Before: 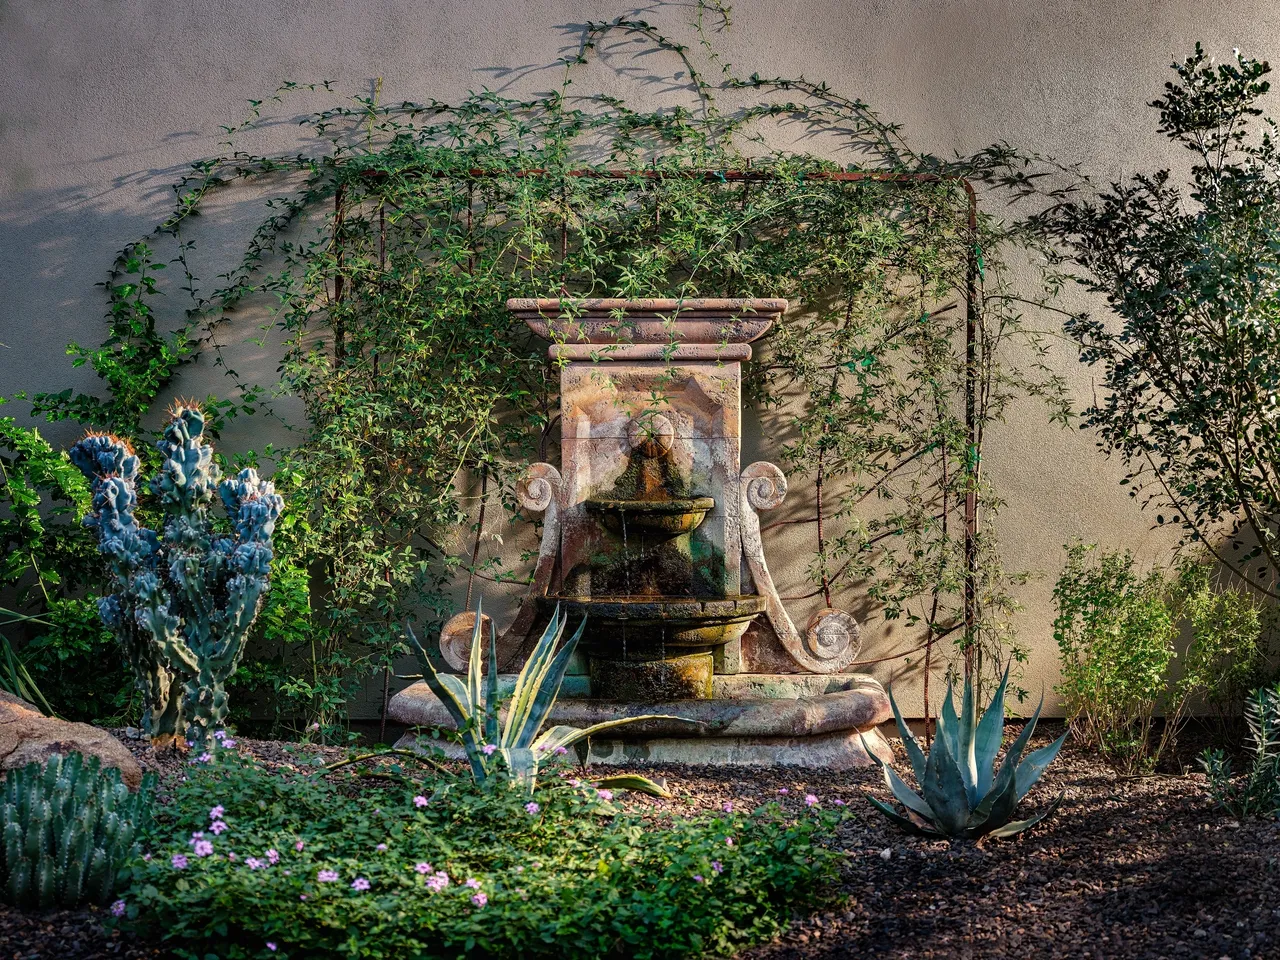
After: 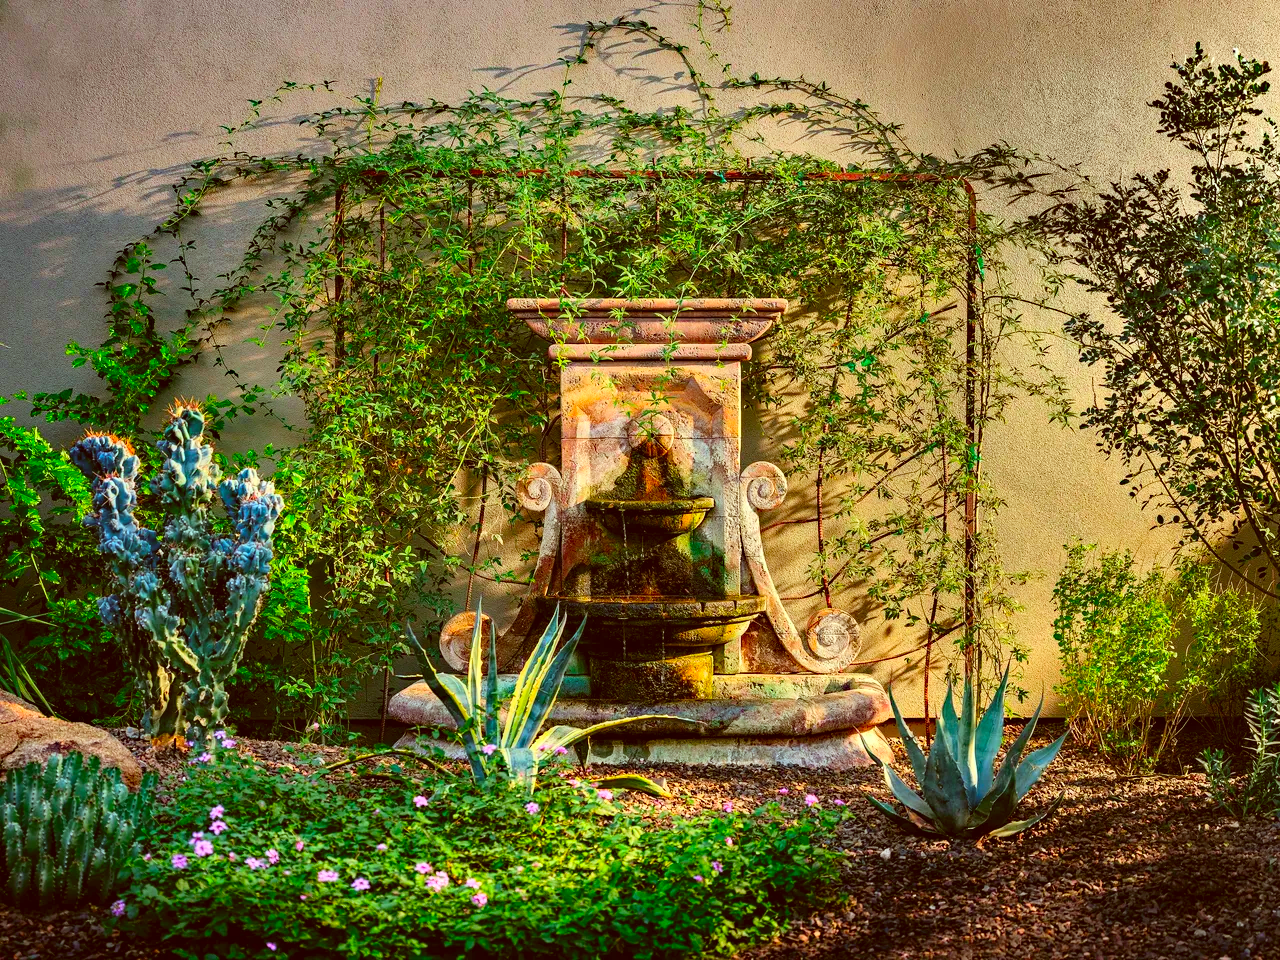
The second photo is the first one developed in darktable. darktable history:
color correction: highlights a* -5.2, highlights b* 9.8, shadows a* 9.9, shadows b* 24.23
haze removal: adaptive false
contrast brightness saturation: contrast 0.196, brightness 0.203, saturation 0.809
